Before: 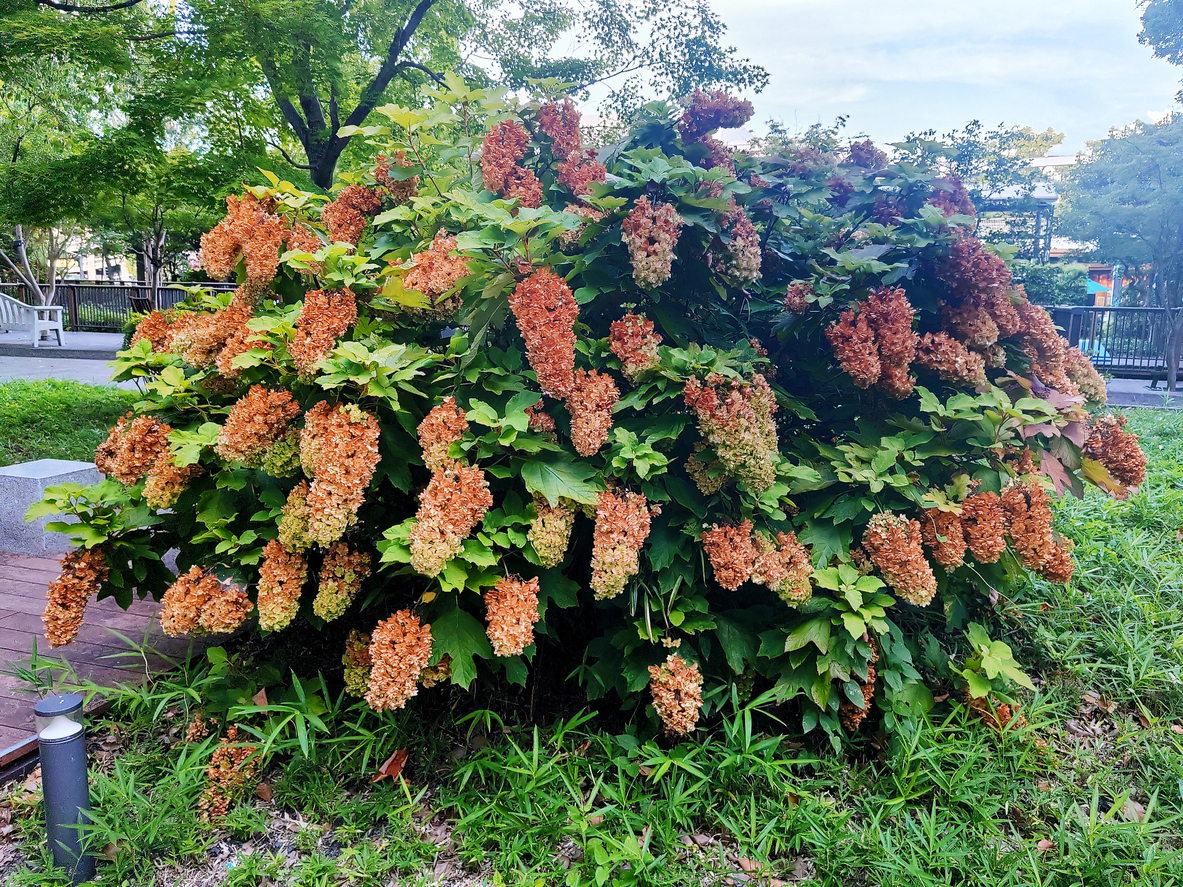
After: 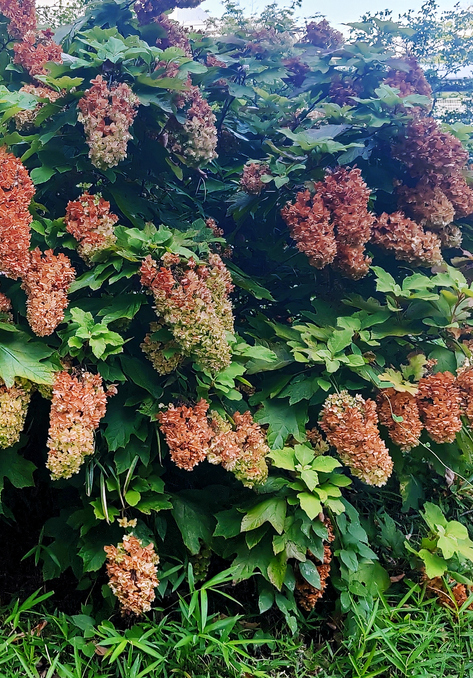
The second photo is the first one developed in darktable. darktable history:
crop: left 46.006%, top 13.567%, right 13.971%, bottom 9.943%
